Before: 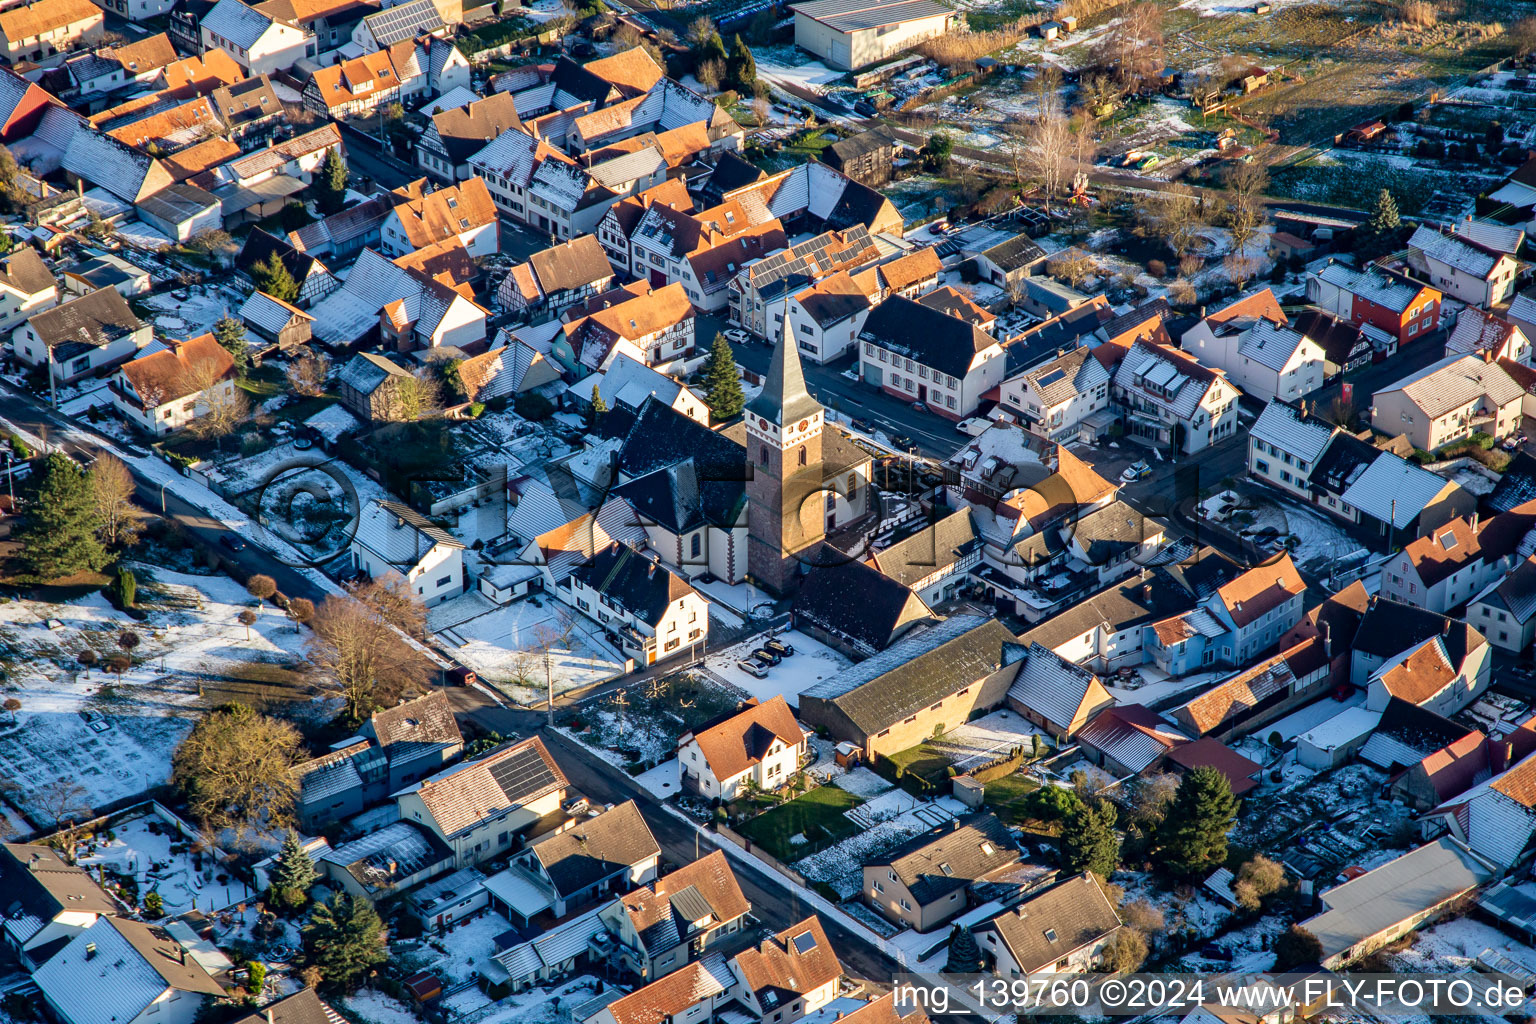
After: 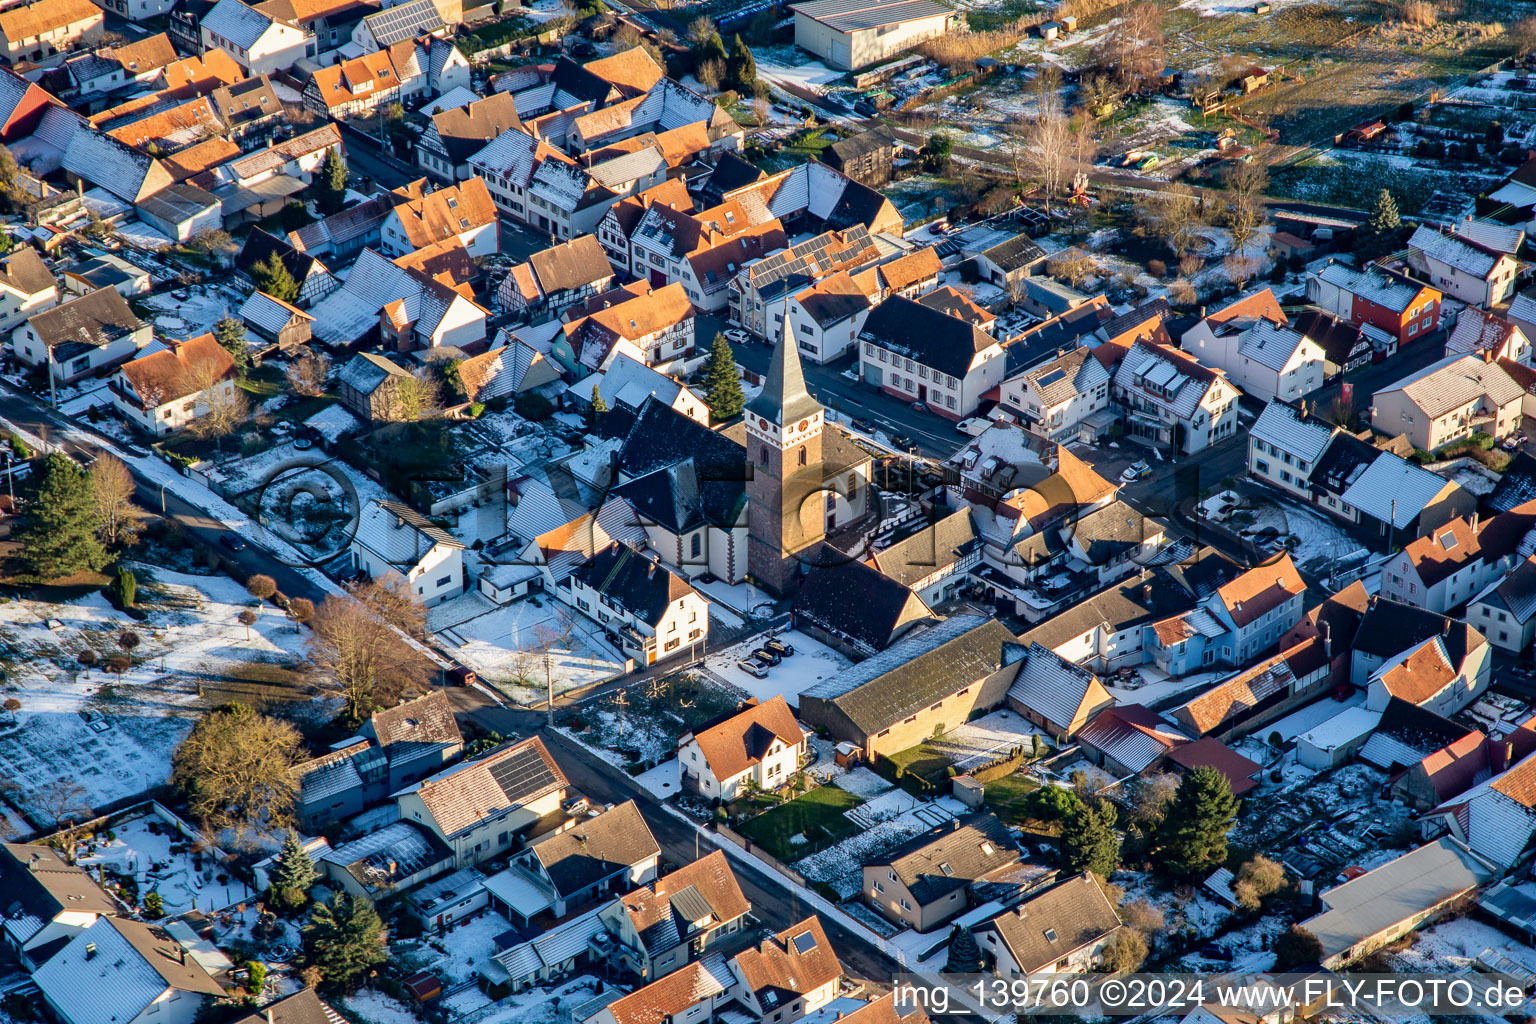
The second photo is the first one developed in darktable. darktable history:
shadows and highlights: shadows 43.45, white point adjustment -1.42, soften with gaussian
